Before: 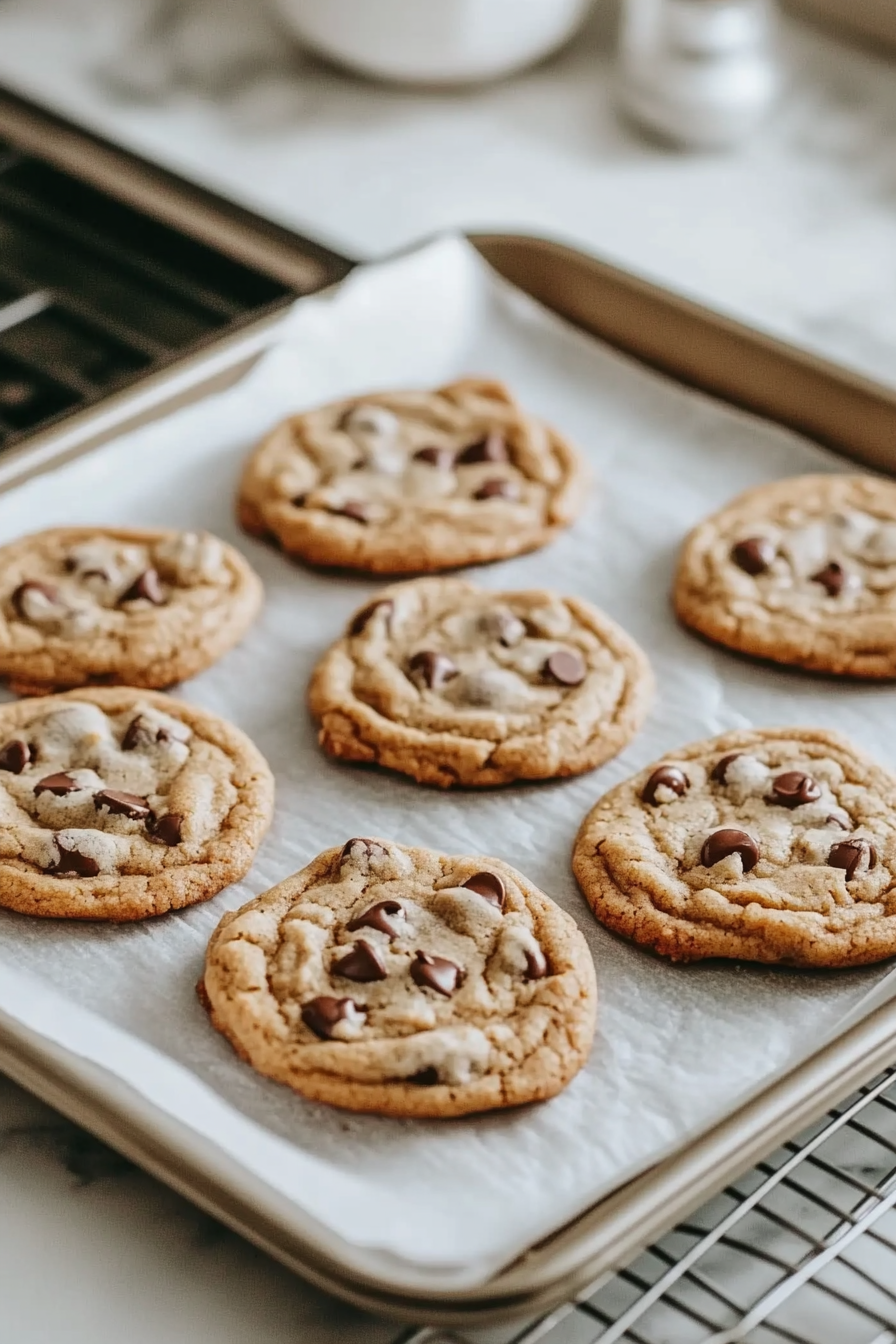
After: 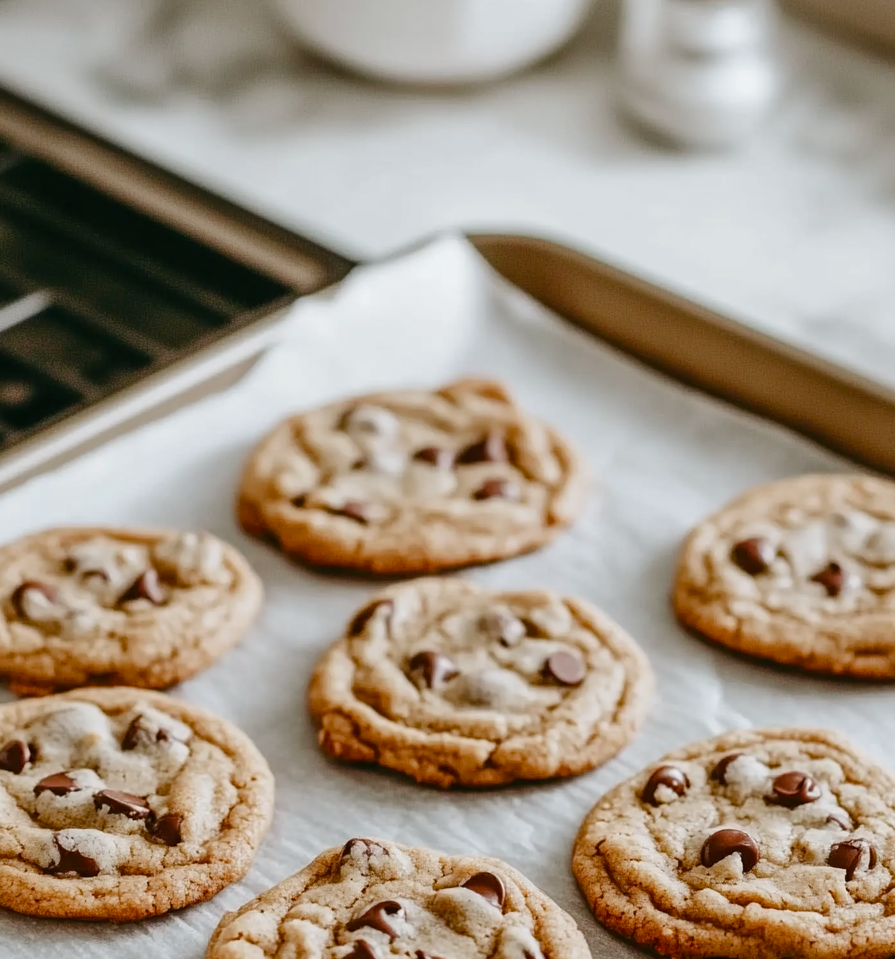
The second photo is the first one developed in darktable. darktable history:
crop: bottom 28.576%
color balance rgb: perceptual saturation grading › global saturation 20%, perceptual saturation grading › highlights -50%, perceptual saturation grading › shadows 30%
